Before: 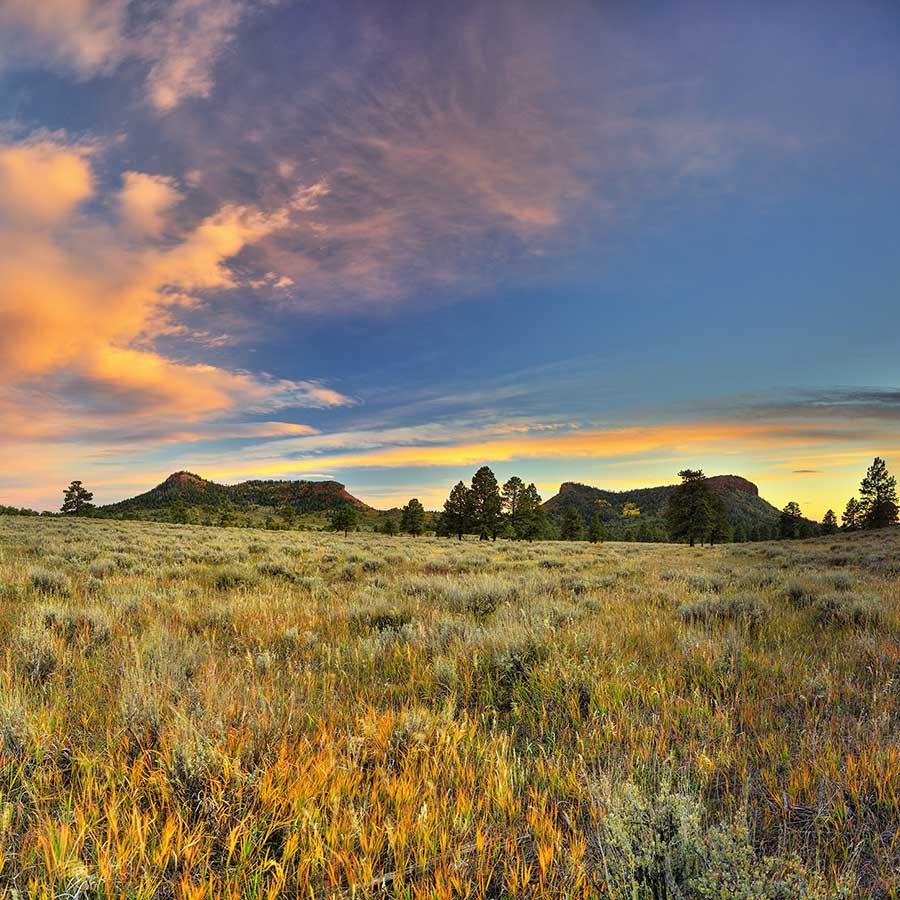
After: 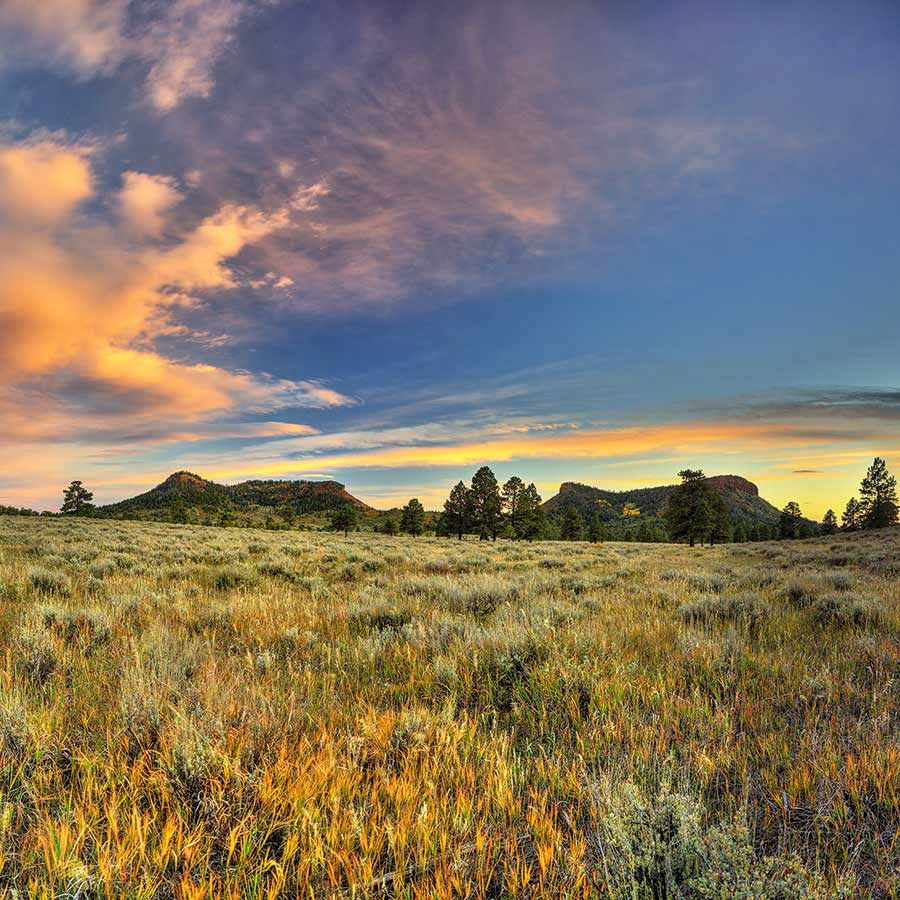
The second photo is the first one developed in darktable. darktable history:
local contrast: on, module defaults
shadows and highlights: shadows 5, soften with gaussian
